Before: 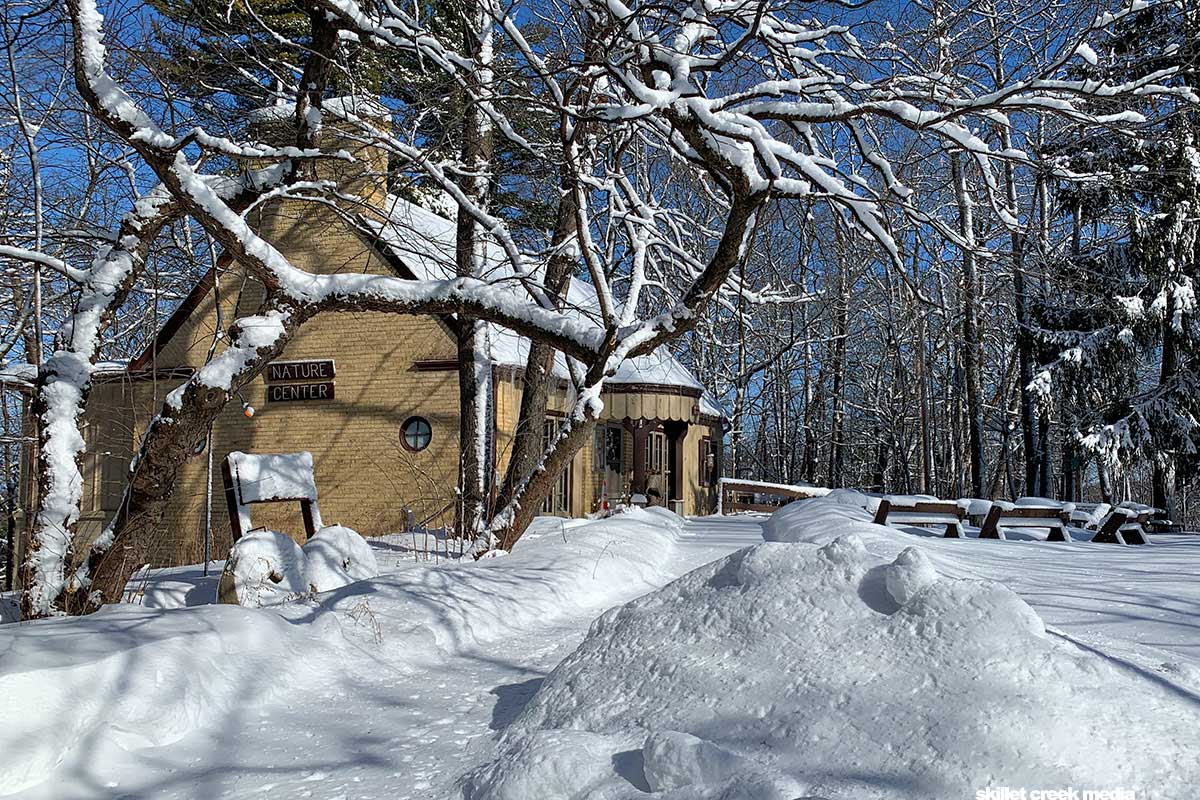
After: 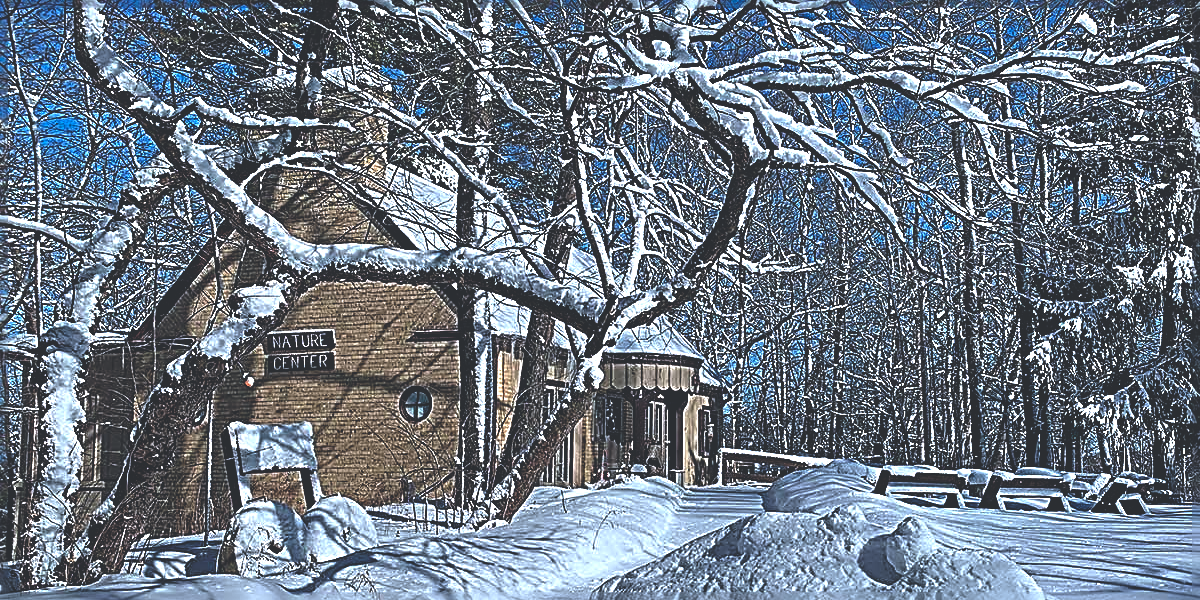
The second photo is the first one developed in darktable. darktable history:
crop: top 3.857%, bottom 21.132%
rgb curve: curves: ch0 [(0, 0.186) (0.314, 0.284) (0.775, 0.708) (1, 1)], compensate middle gray true, preserve colors none
base curve: preserve colors none
sharpen: radius 3.158, amount 1.731
color correction: highlights a* -2.24, highlights b* -18.1
